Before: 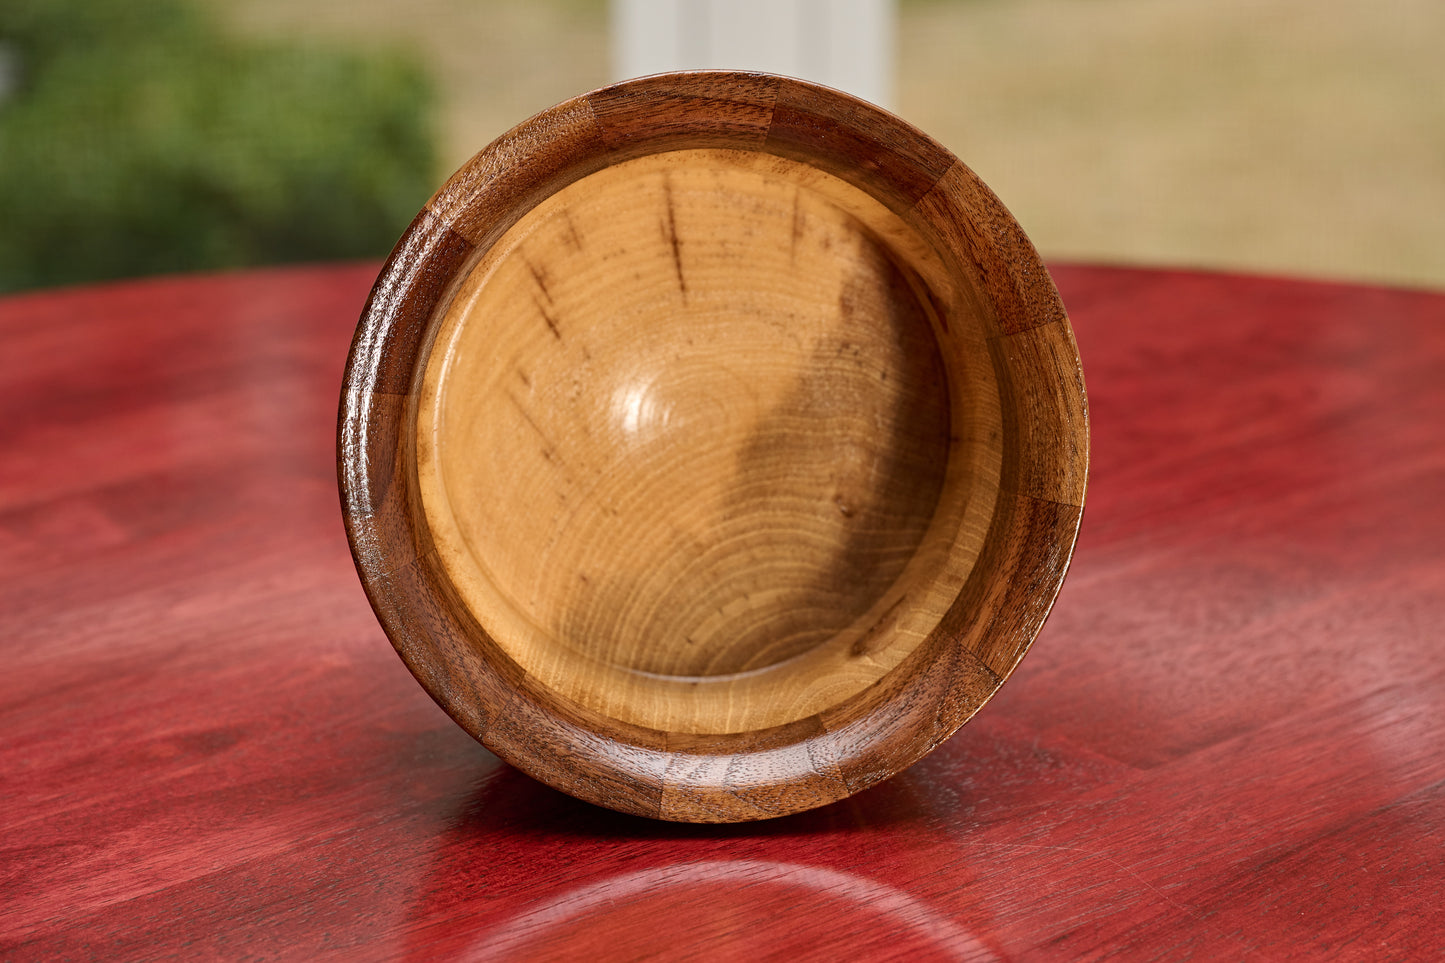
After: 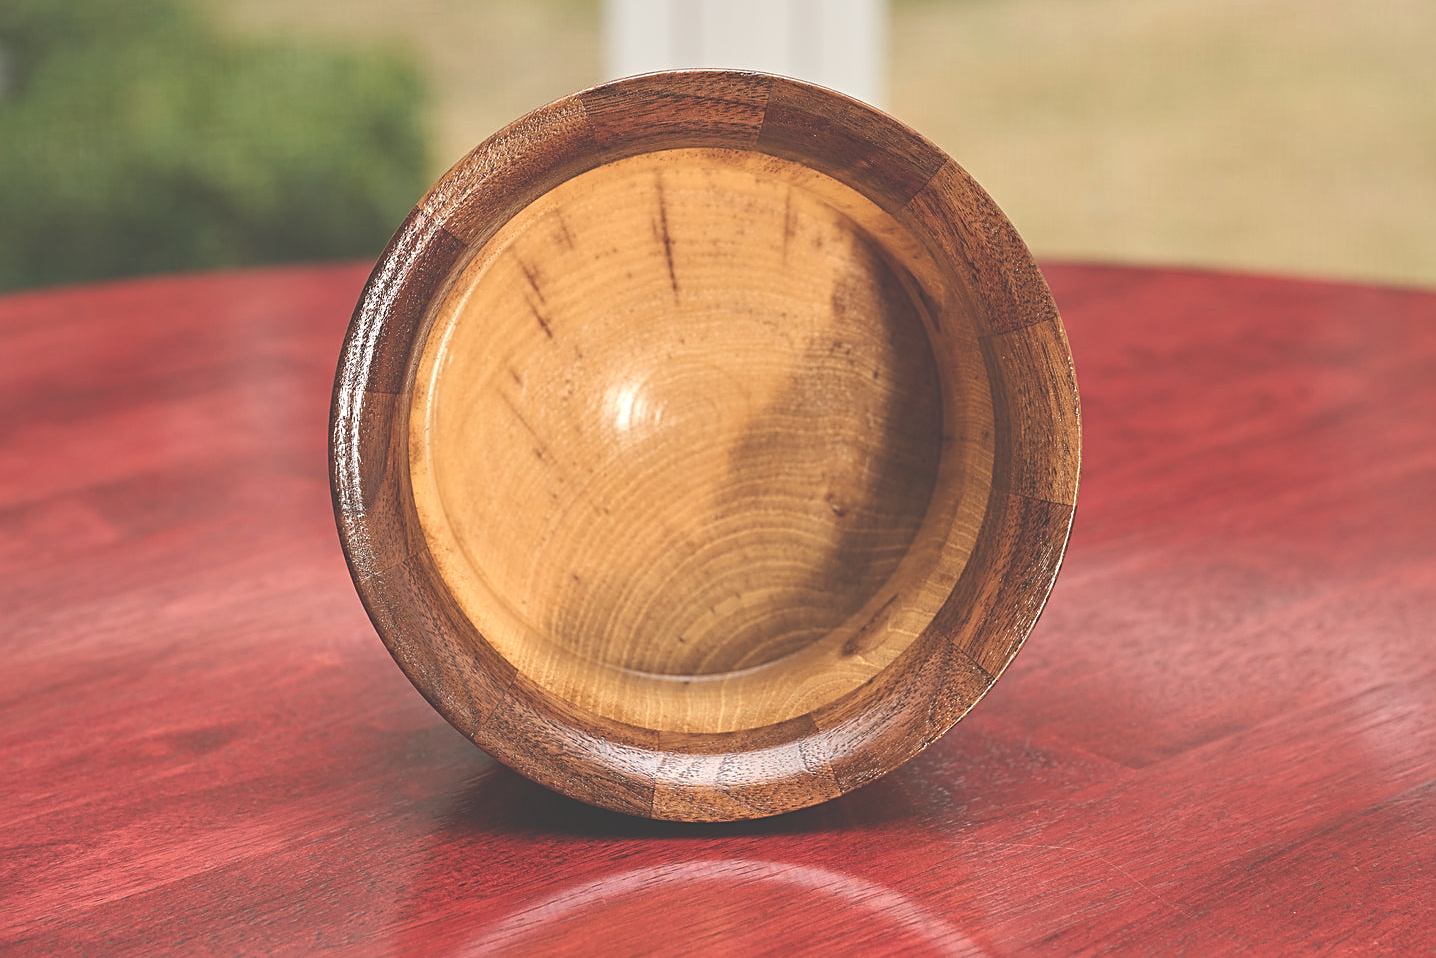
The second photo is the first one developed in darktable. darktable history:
exposure: black level correction -0.041, exposure 0.064 EV, compensate highlight preservation false
crop and rotate: left 0.614%, top 0.179%, bottom 0.309%
rgb levels: levels [[0.013, 0.434, 0.89], [0, 0.5, 1], [0, 0.5, 1]]
sharpen: on, module defaults
